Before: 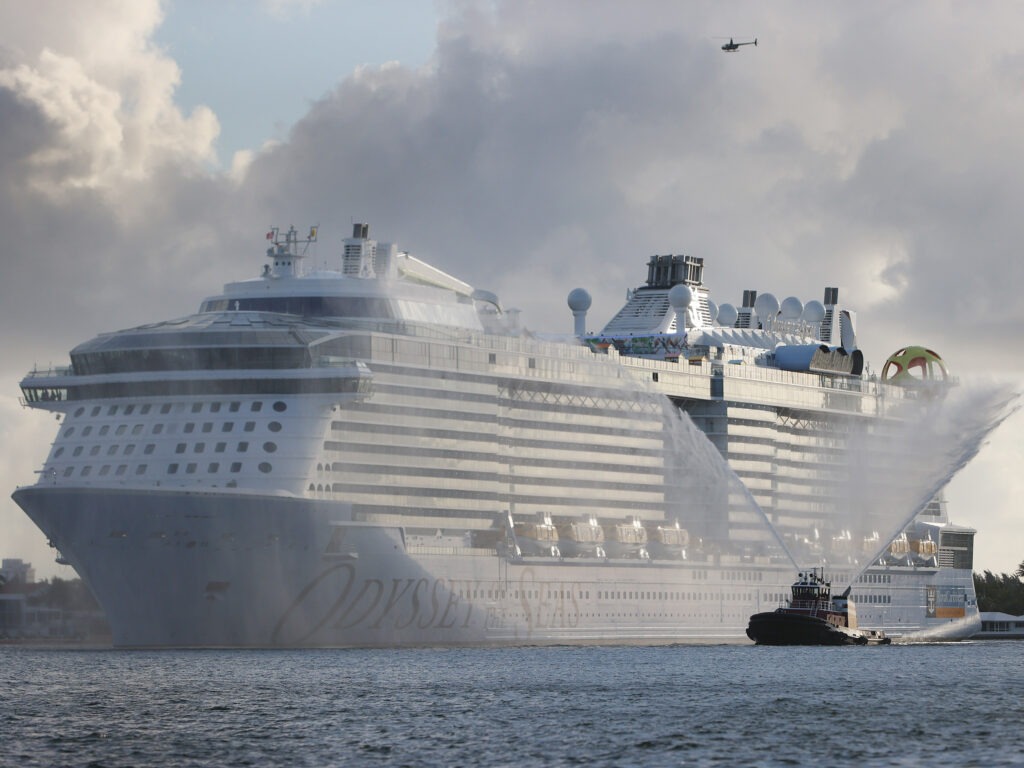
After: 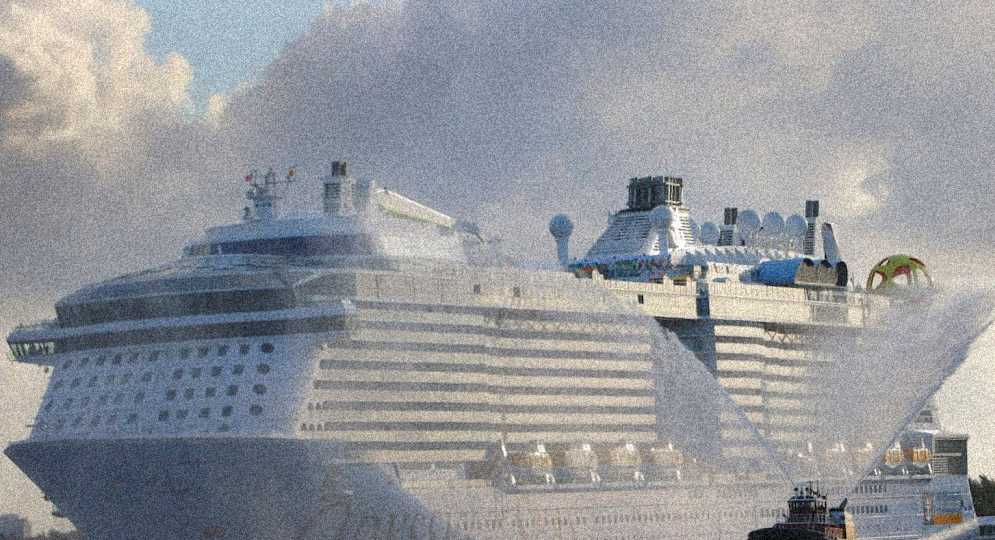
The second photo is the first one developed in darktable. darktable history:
rotate and perspective: rotation -3°, crop left 0.031, crop right 0.968, crop top 0.07, crop bottom 0.93
grain: coarseness 46.9 ISO, strength 50.21%, mid-tones bias 0%
color balance rgb: linear chroma grading › global chroma 15%, perceptual saturation grading › global saturation 30%
crop: top 5.667%, bottom 17.637%
